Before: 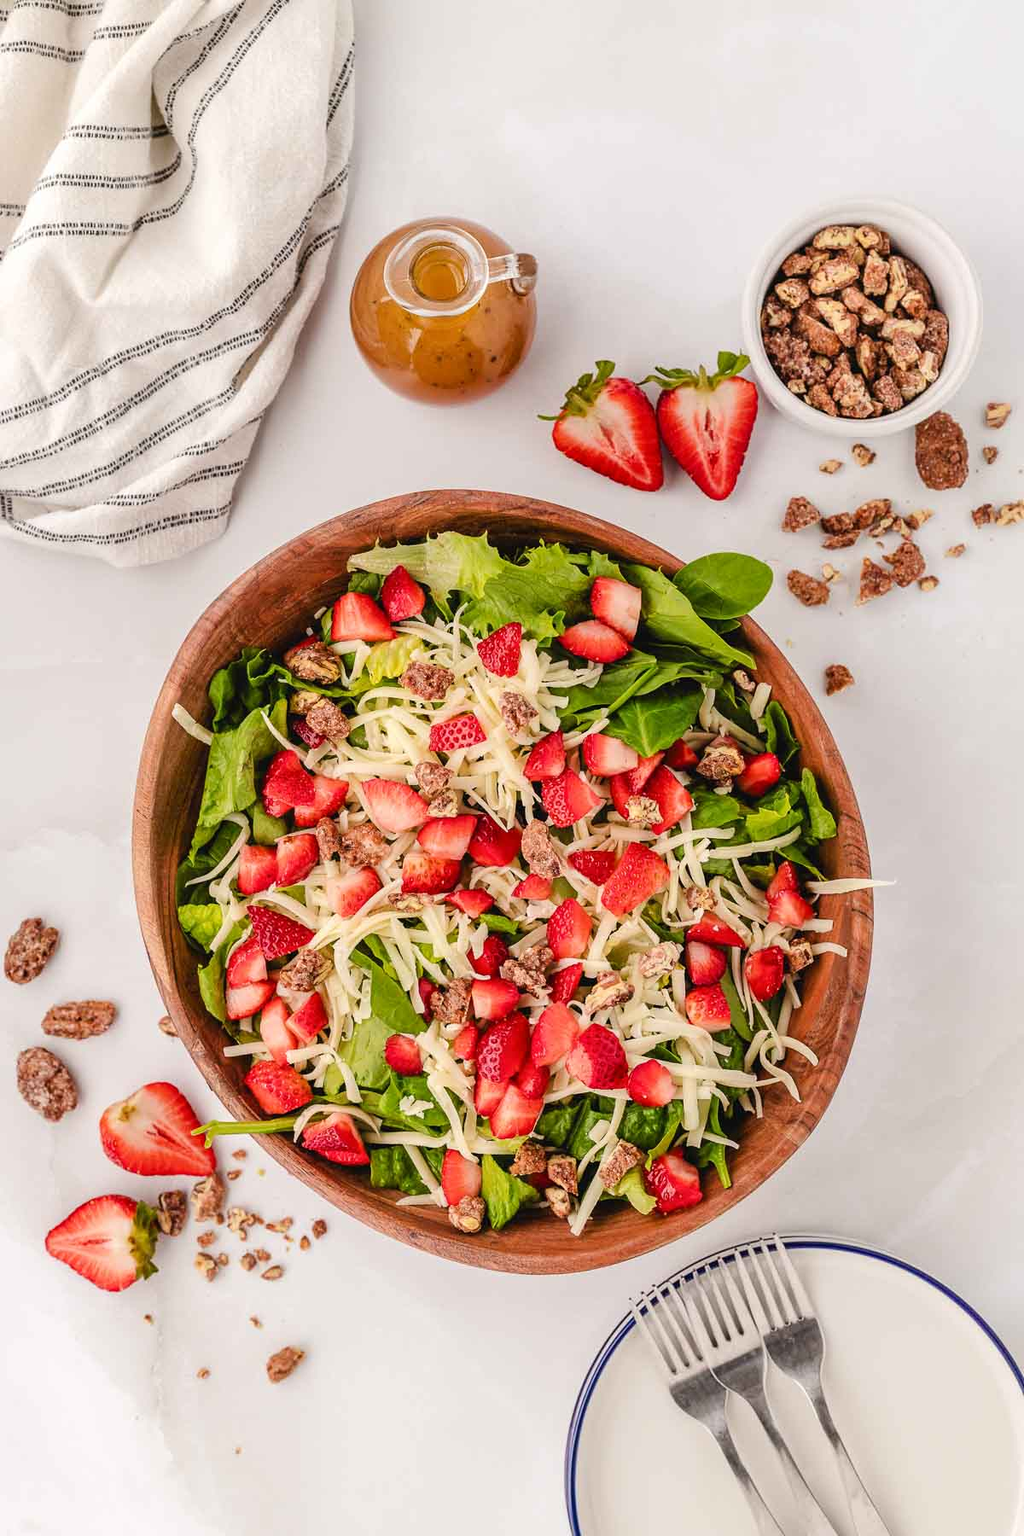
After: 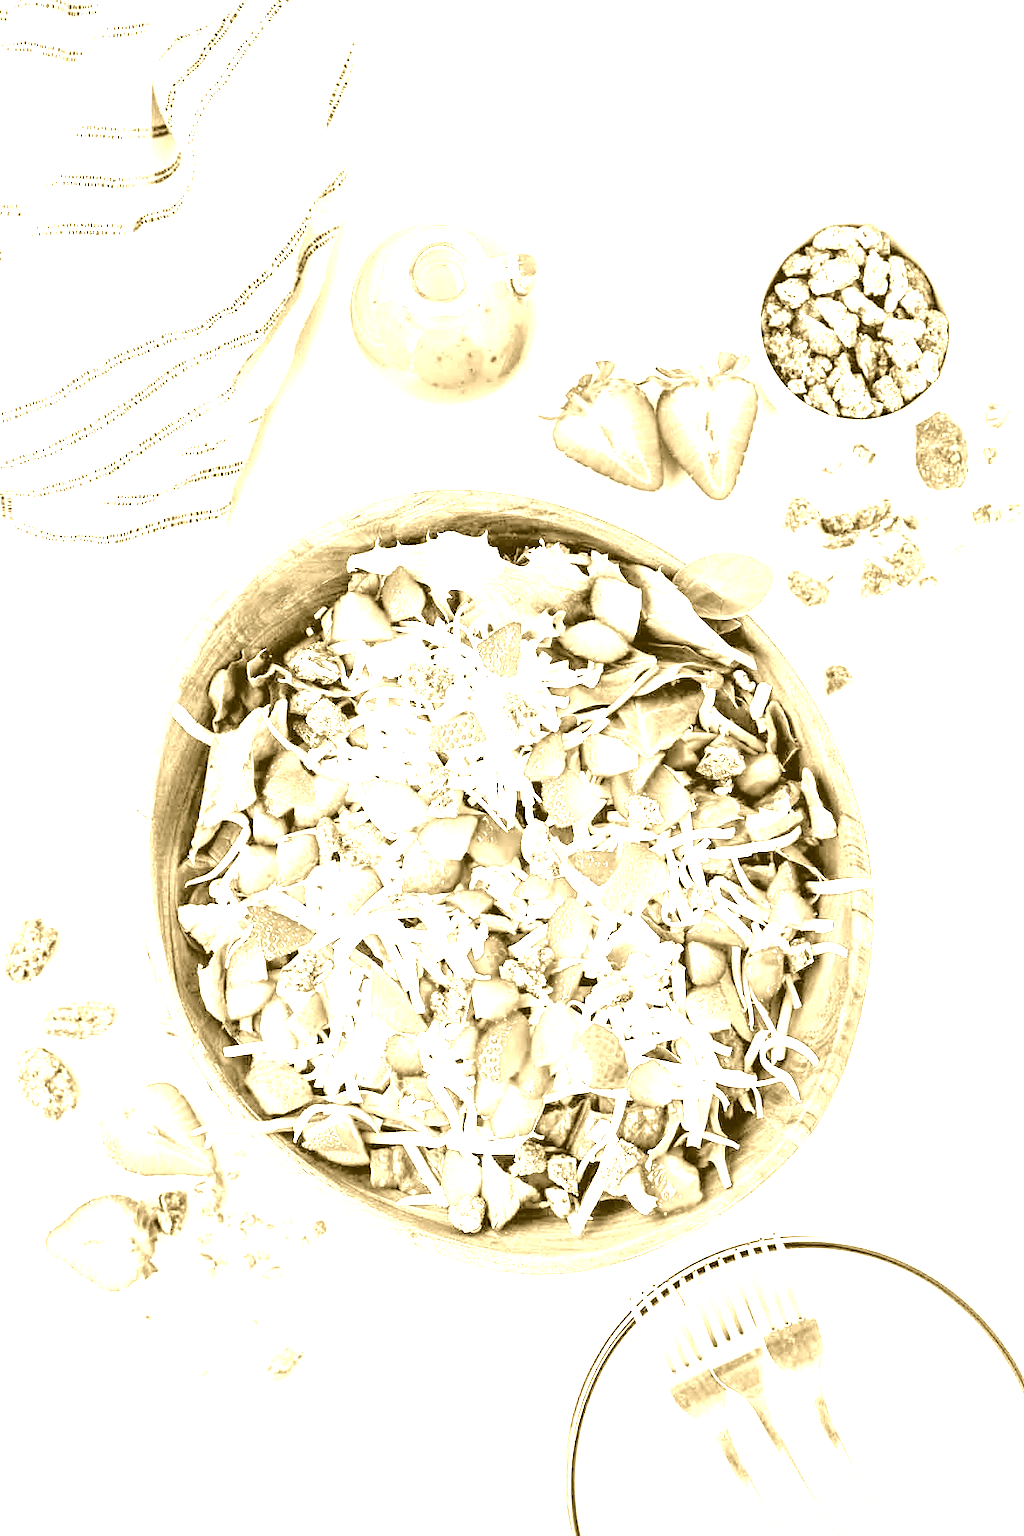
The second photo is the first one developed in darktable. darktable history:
colorize: hue 36°, source mix 100%
color correction: highlights a* 21.16, highlights b* 19.61
exposure: black level correction 0.009, exposure 1.425 EV, compensate highlight preservation false
